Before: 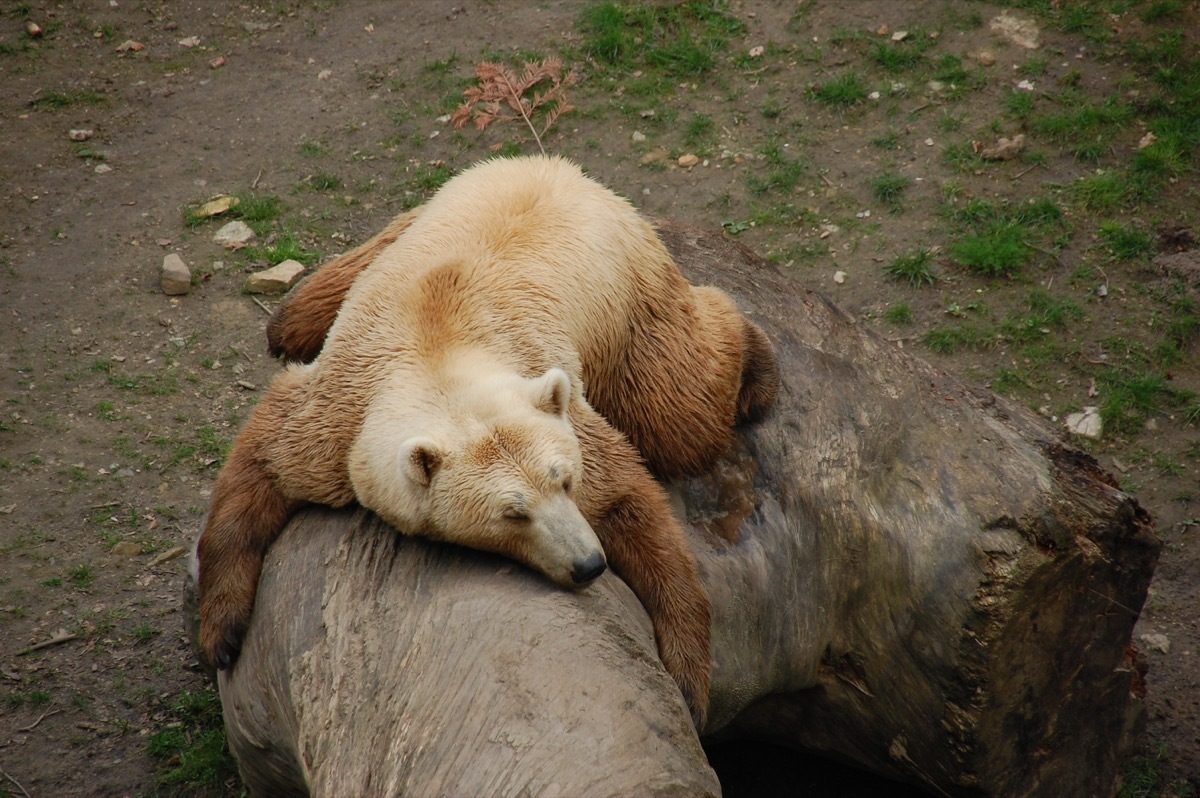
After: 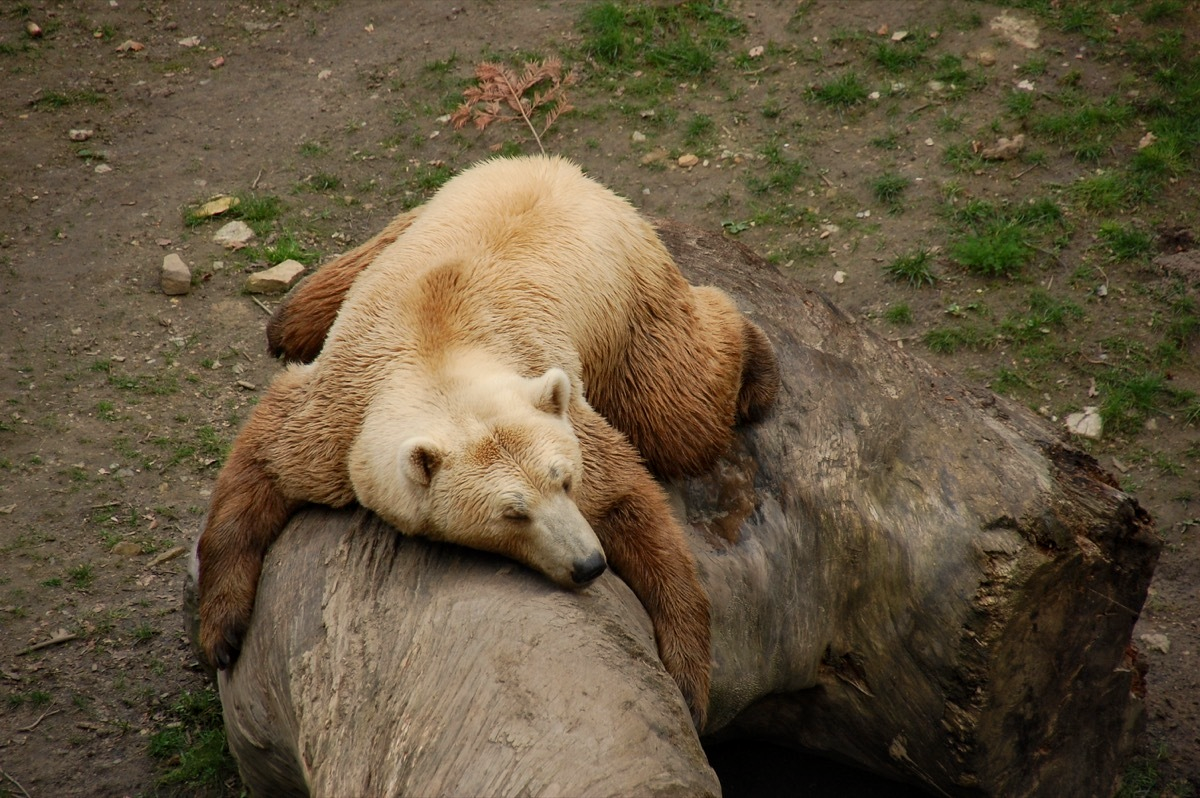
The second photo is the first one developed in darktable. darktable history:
color calibration: x 0.334, y 0.349, temperature 5426 K
local contrast: mode bilateral grid, contrast 20, coarseness 50, detail 120%, midtone range 0.2
